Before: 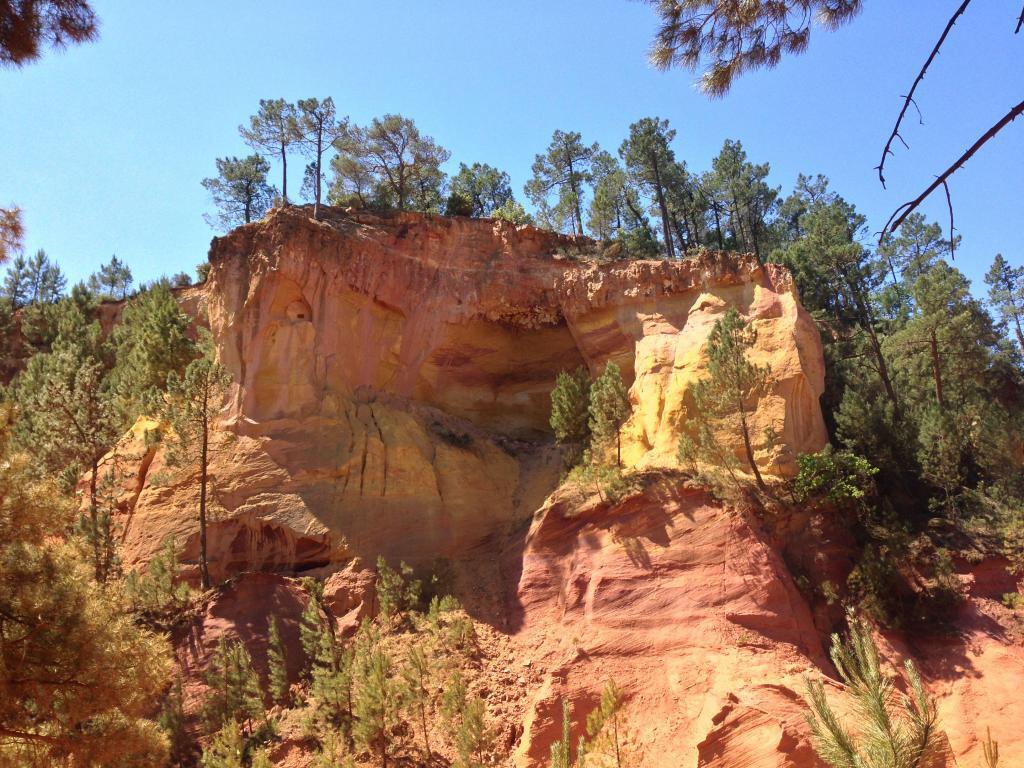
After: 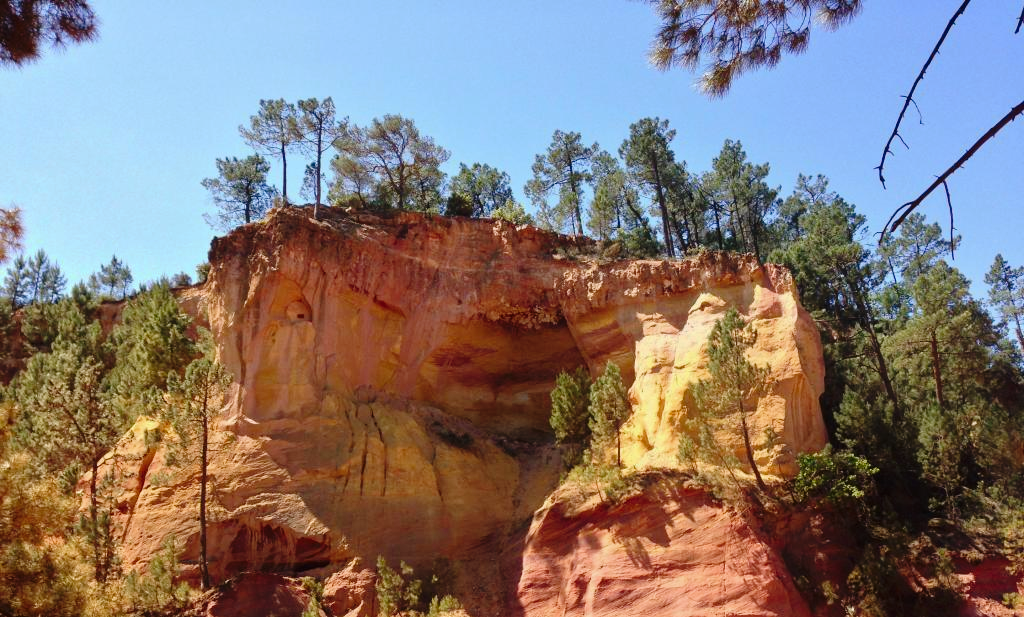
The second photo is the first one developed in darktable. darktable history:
crop: bottom 19.644%
tone curve: curves: ch0 [(0, 0) (0.003, 0.005) (0.011, 0.006) (0.025, 0.013) (0.044, 0.027) (0.069, 0.042) (0.1, 0.06) (0.136, 0.085) (0.177, 0.118) (0.224, 0.171) (0.277, 0.239) (0.335, 0.314) (0.399, 0.394) (0.468, 0.473) (0.543, 0.552) (0.623, 0.64) (0.709, 0.718) (0.801, 0.801) (0.898, 0.882) (1, 1)], preserve colors none
